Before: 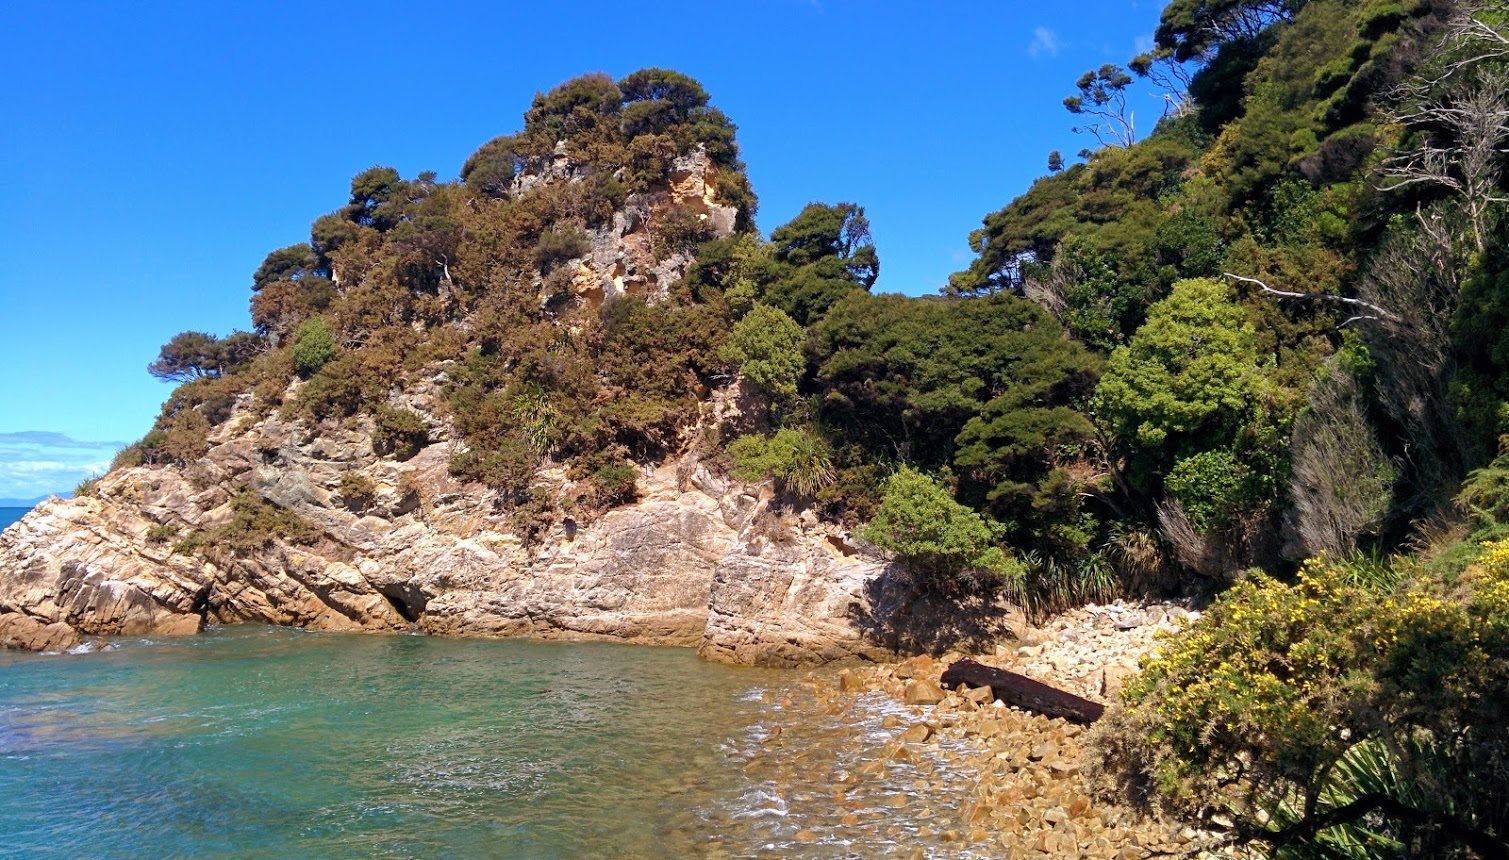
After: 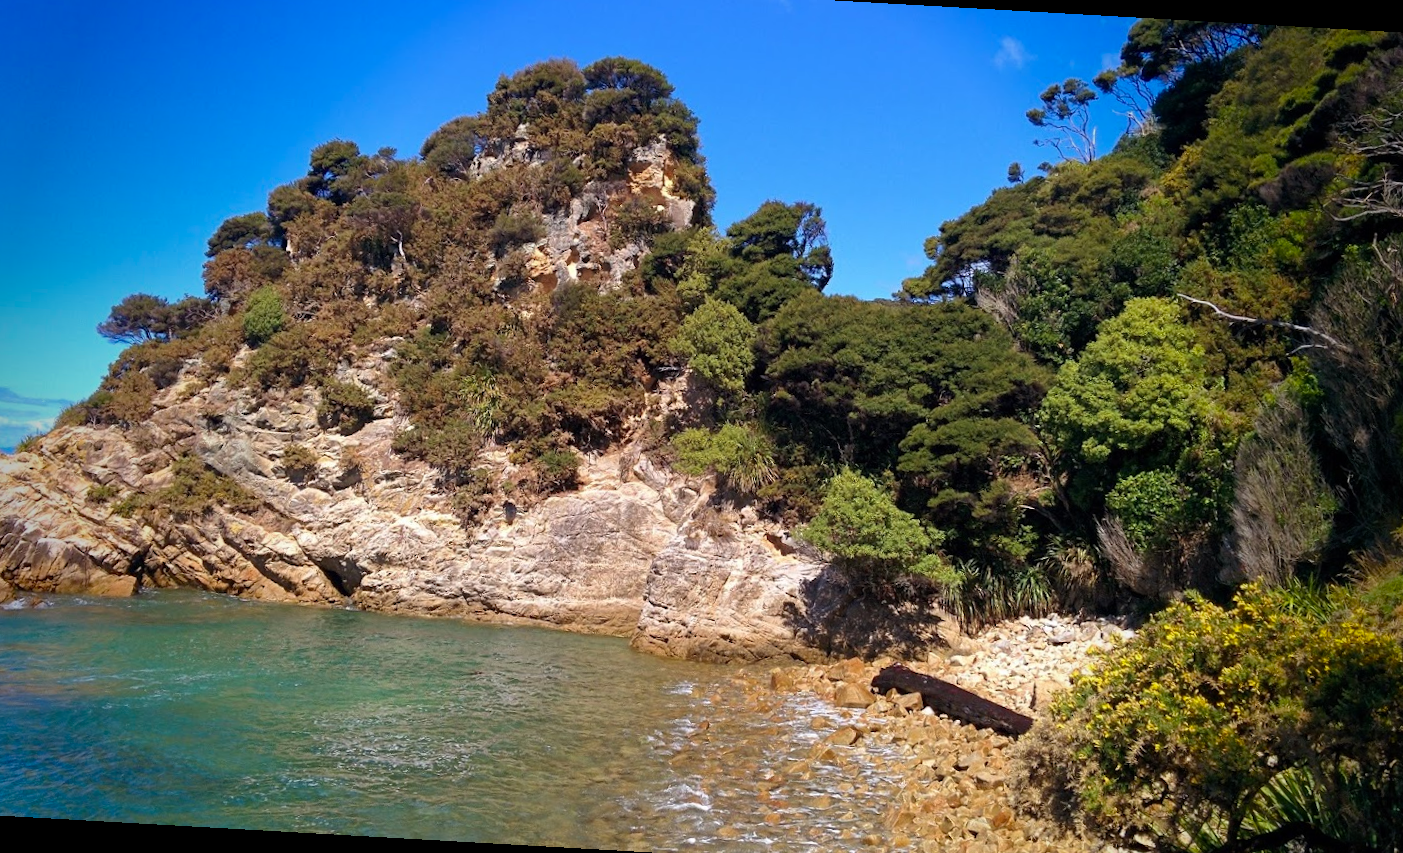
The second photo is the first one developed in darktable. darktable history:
crop and rotate: angle -3.24°, left 5.036%, top 5.183%, right 4.714%, bottom 4.441%
vignetting: fall-off start 65.17%, saturation 0.384, width/height ratio 0.875
